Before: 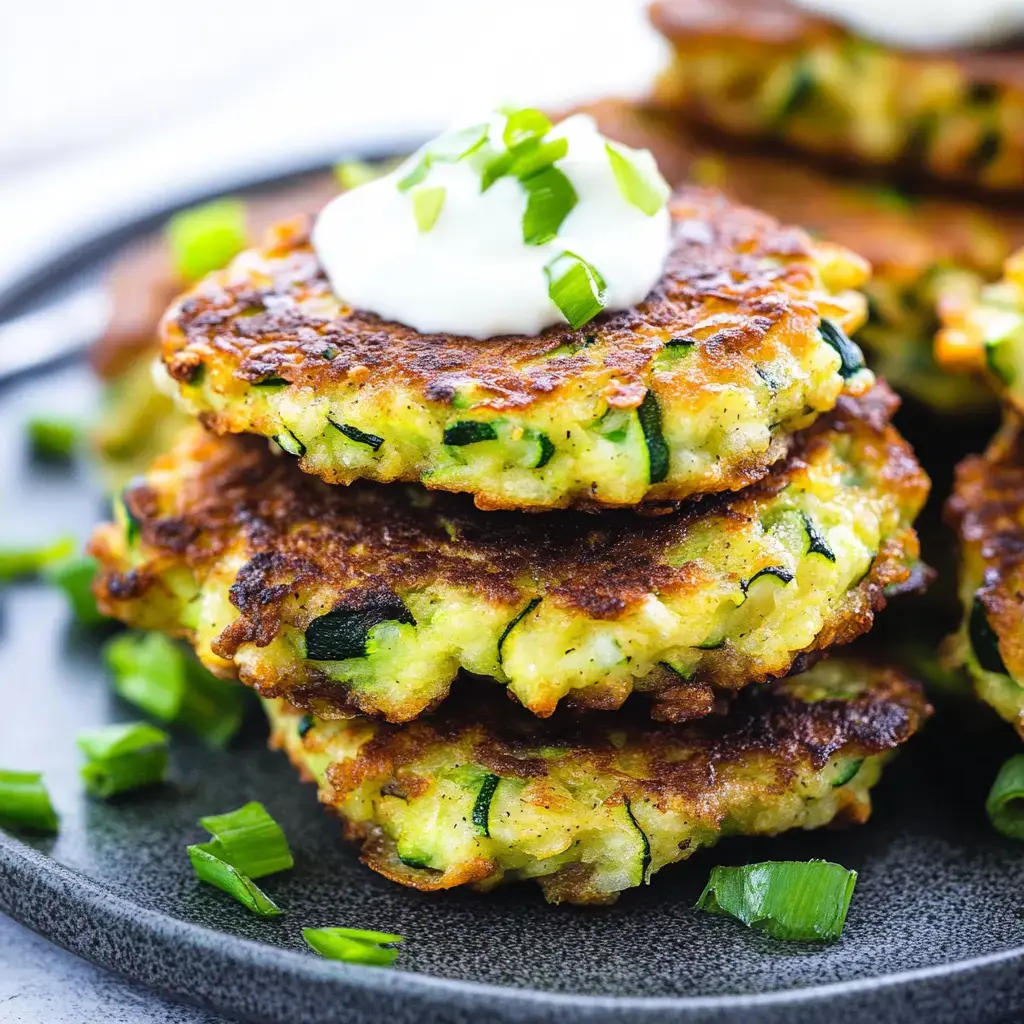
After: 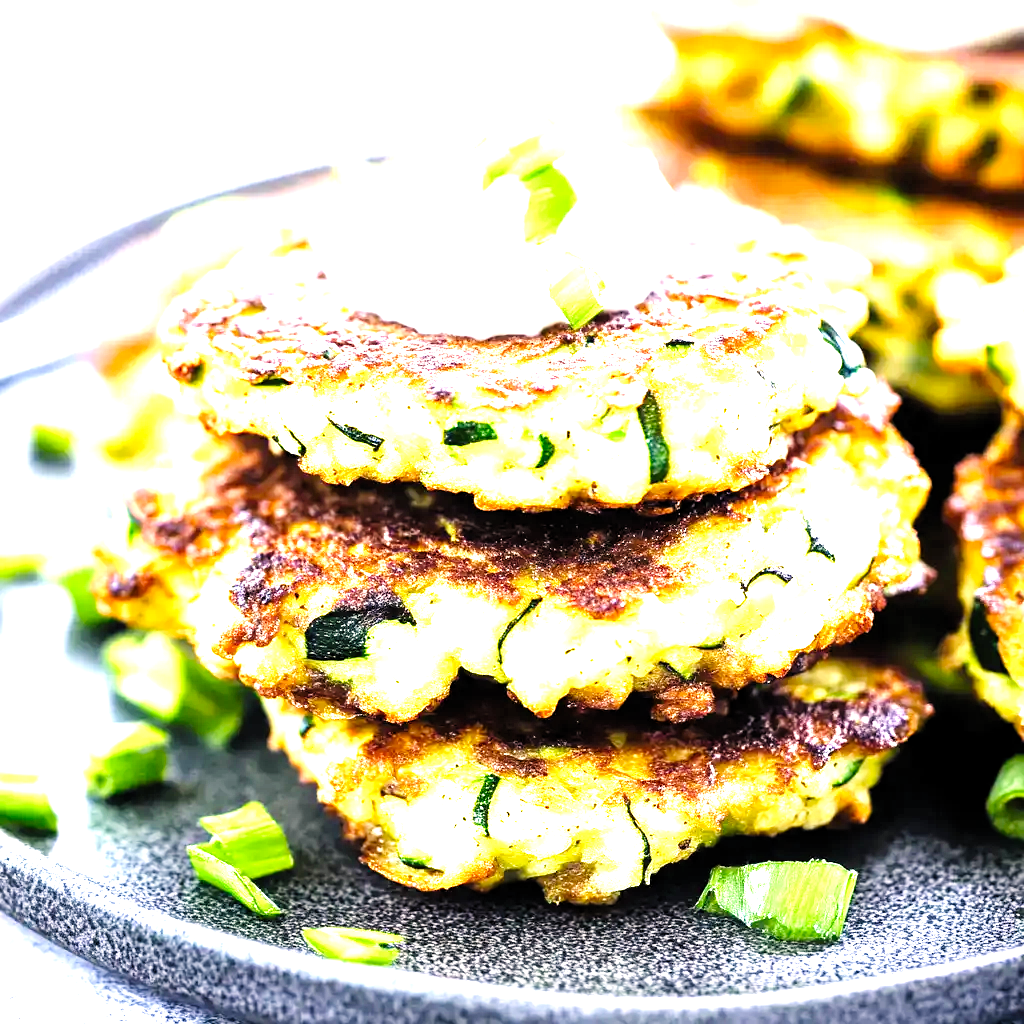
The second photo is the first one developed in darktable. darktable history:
color correction: highlights a* 3.89, highlights b* 5.11
filmic rgb: black relative exposure -7.65 EV, white relative exposure 4.56 EV, hardness 3.61, preserve chrominance no, color science v4 (2020), contrast in shadows soft
exposure: black level correction 0, exposure 1.2 EV, compensate exposure bias true, compensate highlight preservation false
levels: levels [0.012, 0.367, 0.697]
